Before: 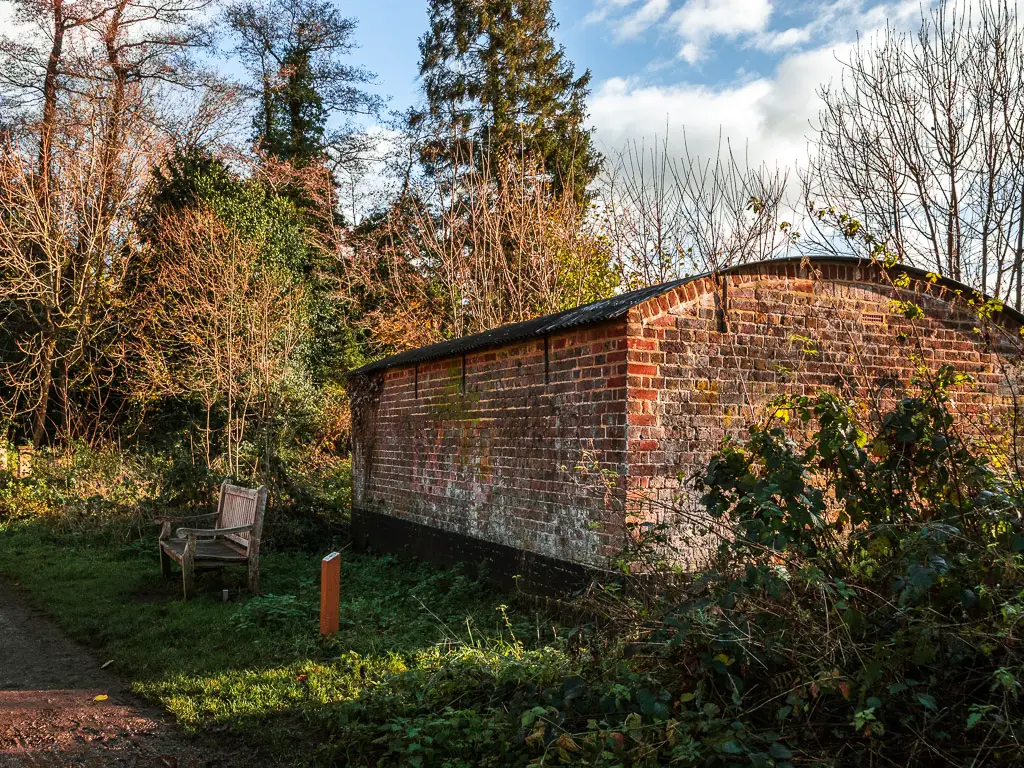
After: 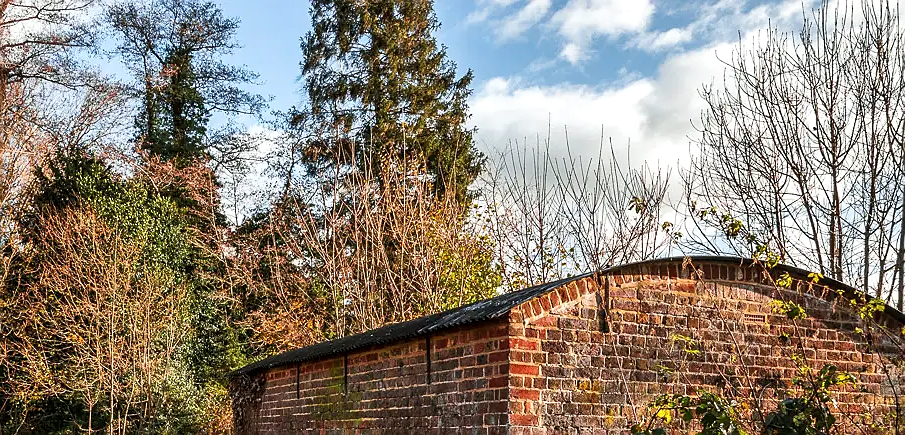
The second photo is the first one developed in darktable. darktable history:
crop and rotate: left 11.564%, bottom 43.286%
sharpen: radius 0.971, amount 0.613
local contrast: highlights 106%, shadows 98%, detail 120%, midtone range 0.2
